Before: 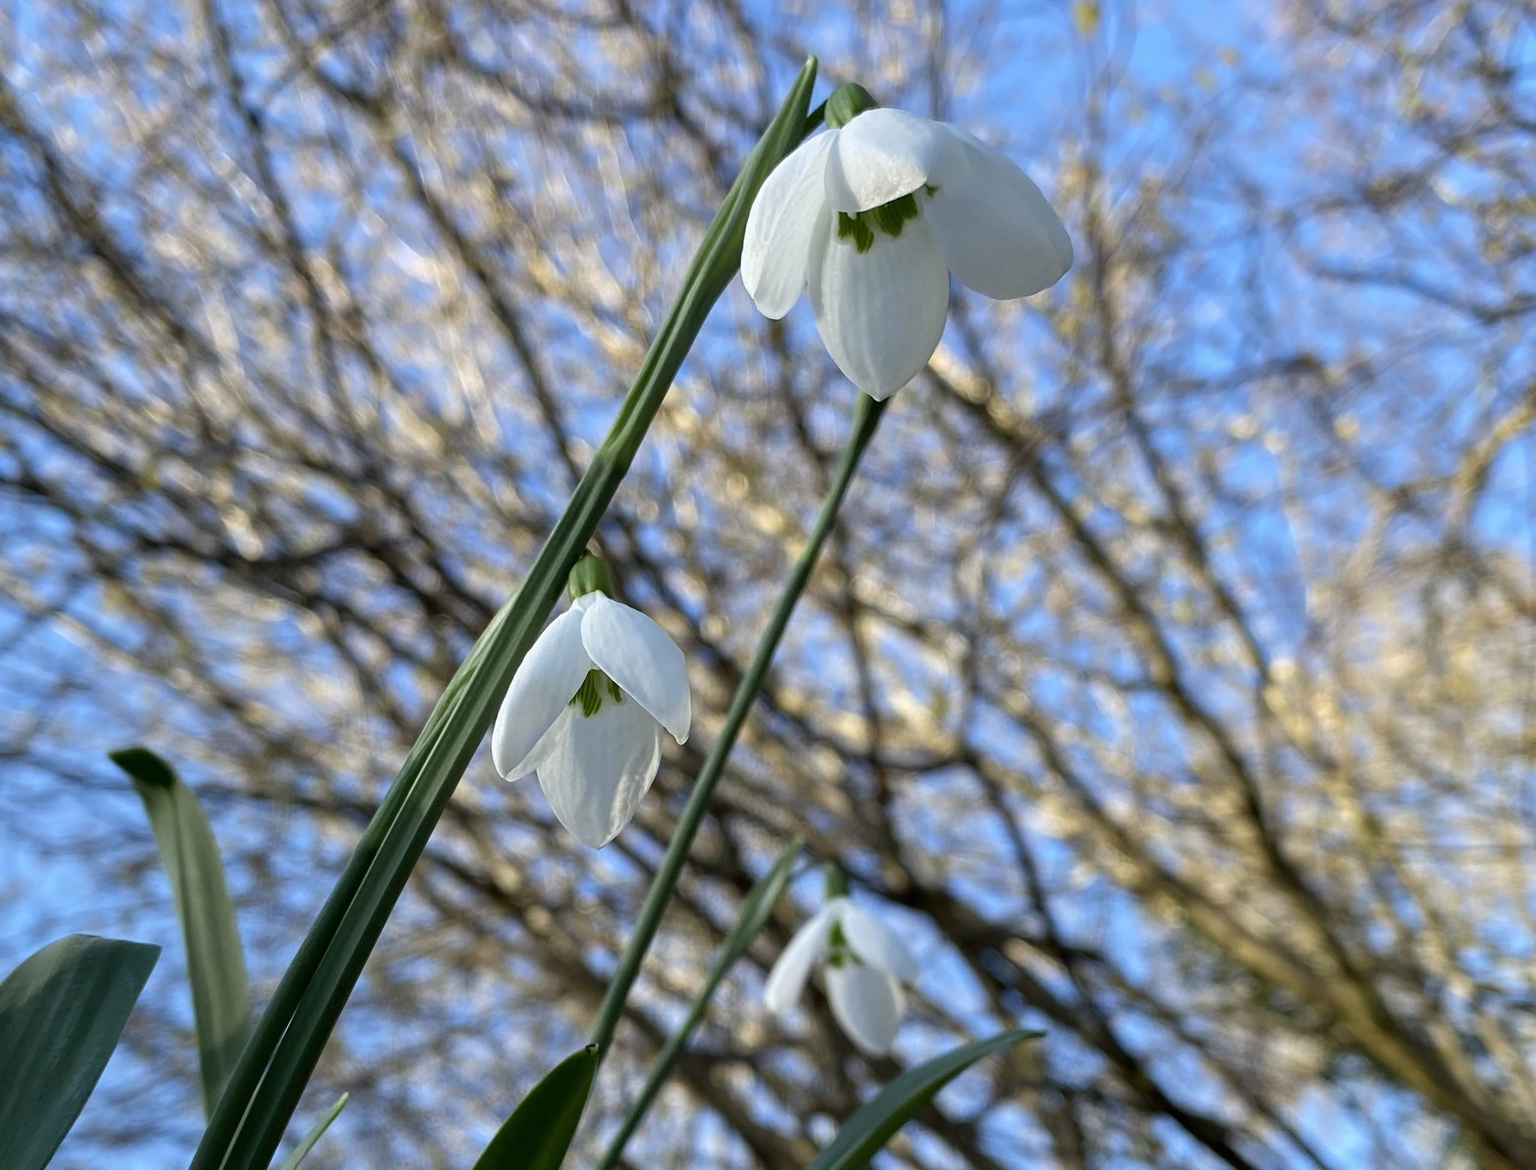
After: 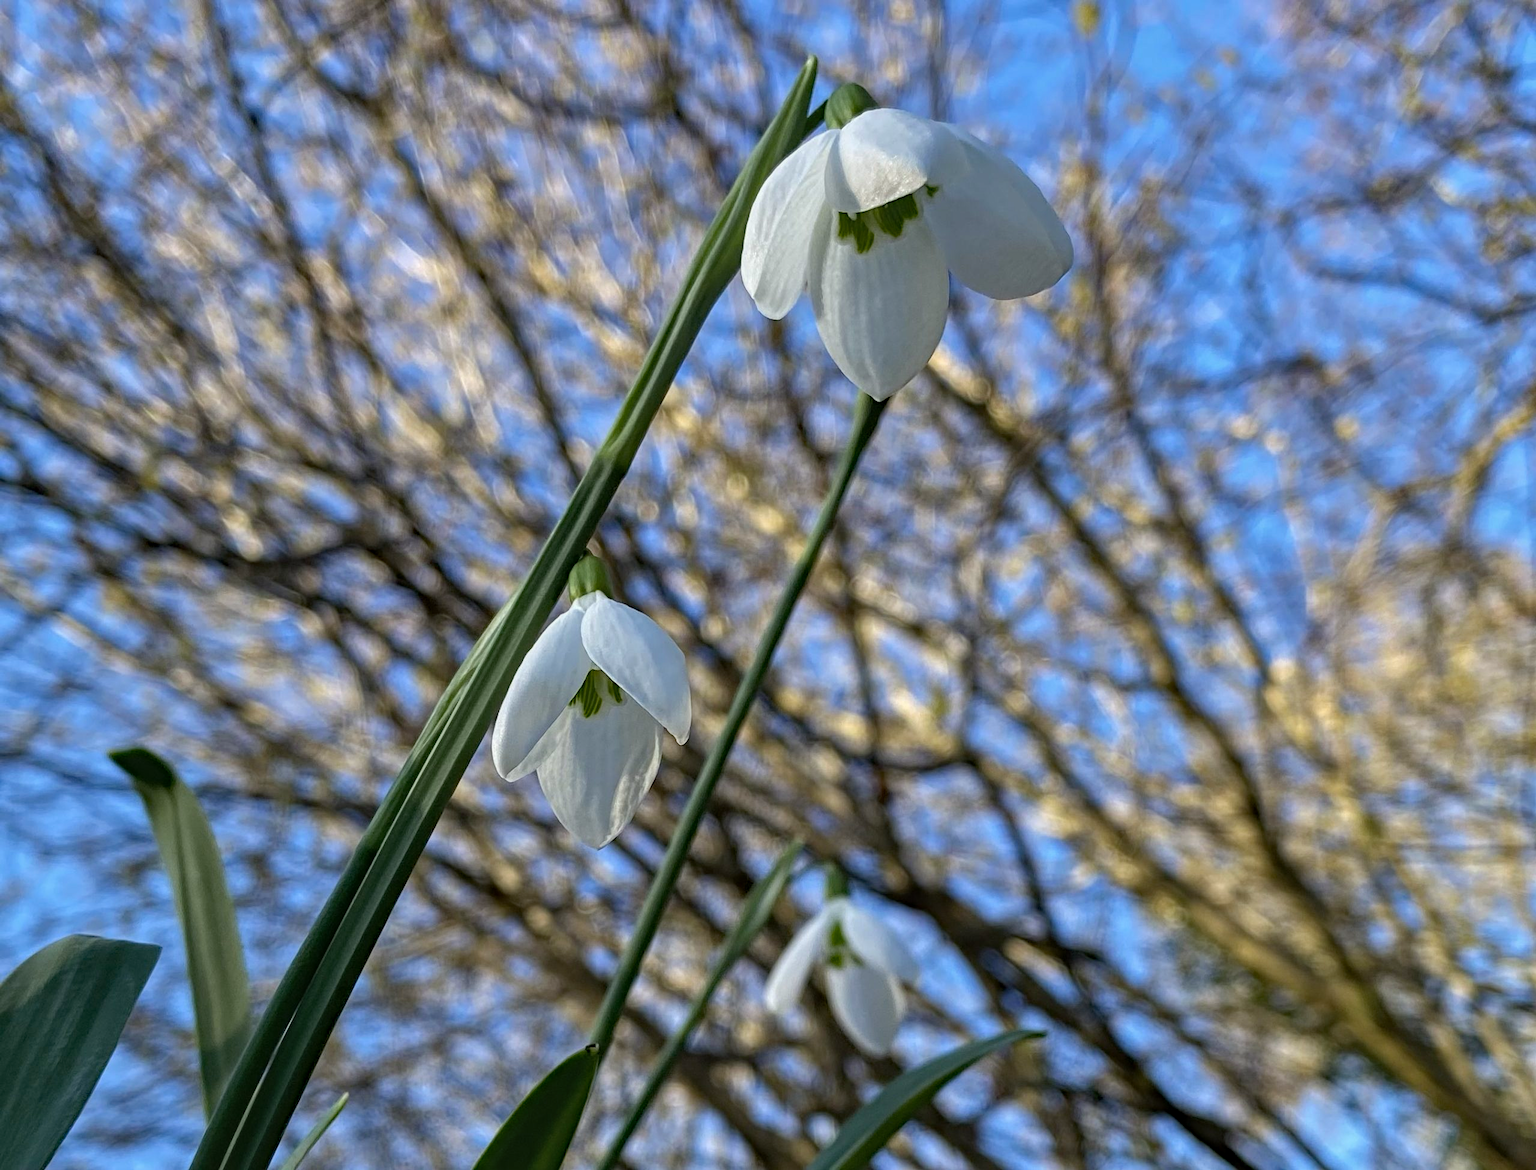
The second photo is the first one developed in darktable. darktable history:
haze removal: strength 0.281, distance 0.248, adaptive false
local contrast: detail 110%
shadows and highlights: shadows 43.74, white point adjustment -1.31, soften with gaussian
